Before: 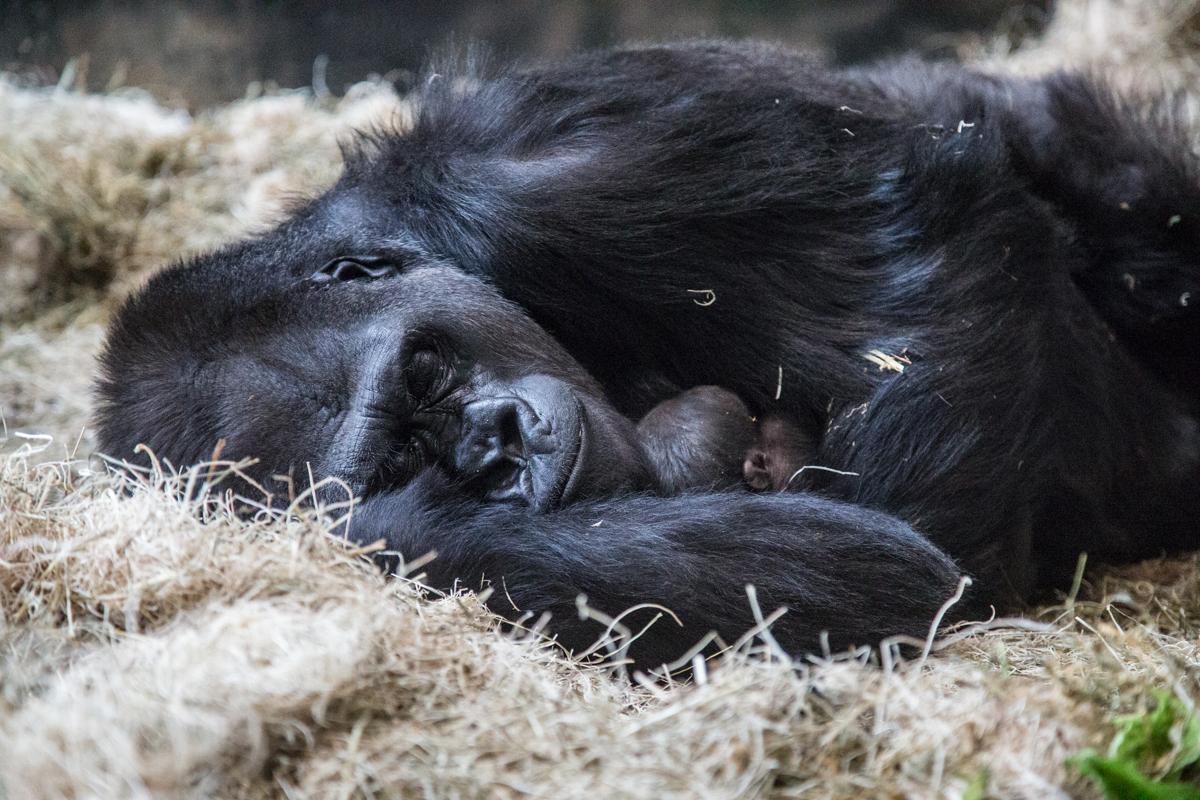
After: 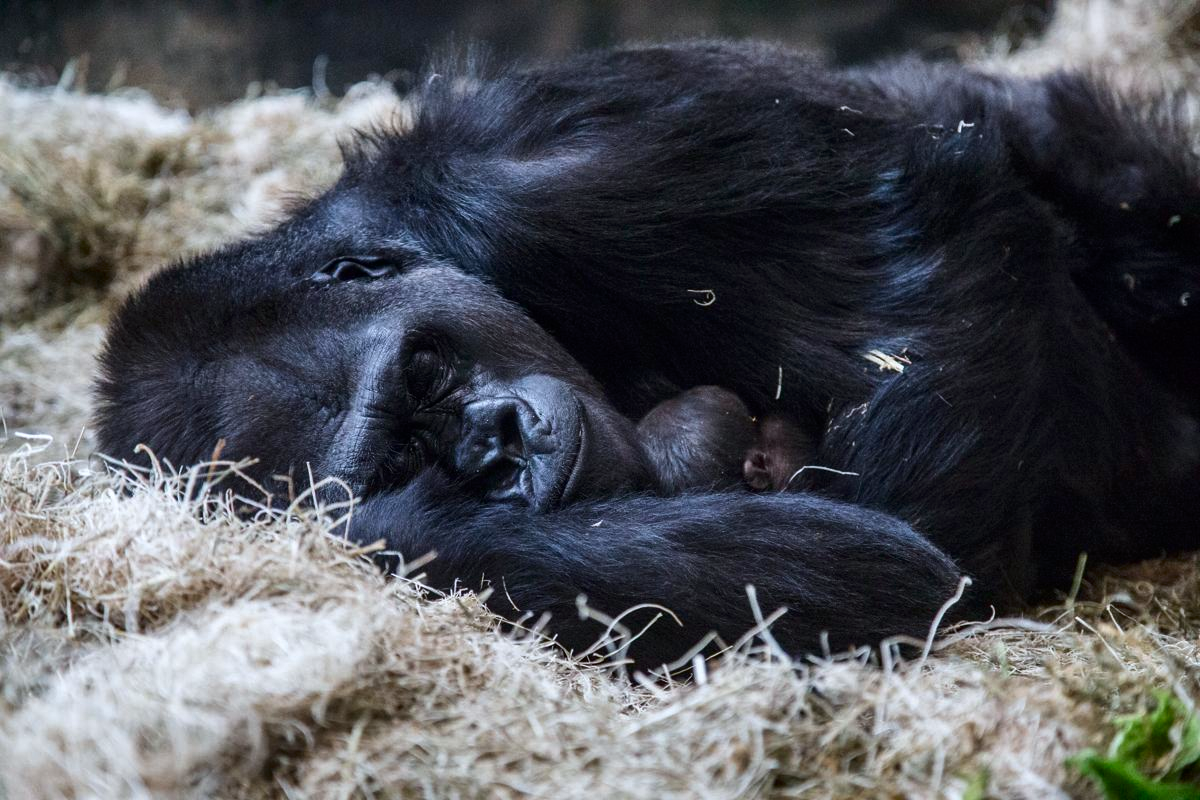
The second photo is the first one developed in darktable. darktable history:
contrast brightness saturation: contrast 0.07, brightness -0.13, saturation 0.06
white balance: red 0.98, blue 1.034
